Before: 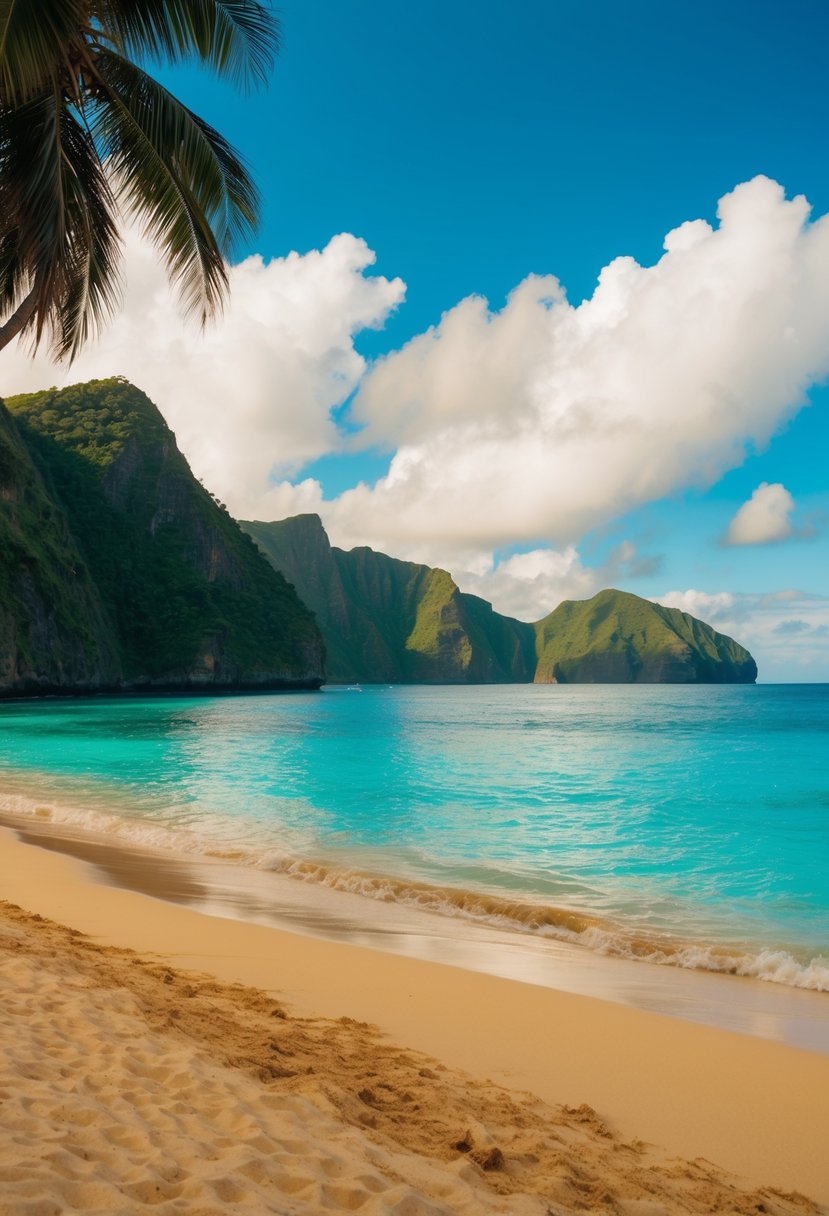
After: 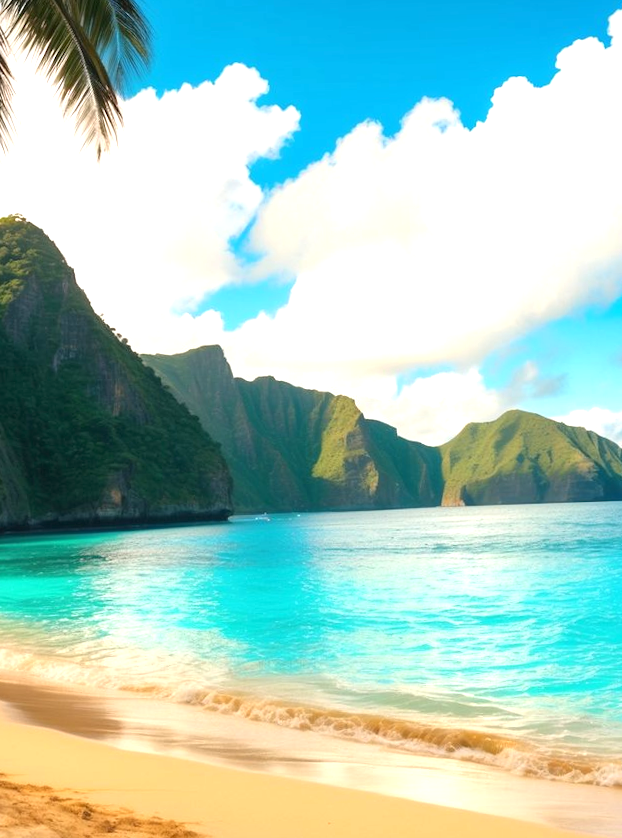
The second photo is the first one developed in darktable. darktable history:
exposure: black level correction 0, exposure 1 EV, compensate exposure bias true, compensate highlight preservation false
crop and rotate: left 11.831%, top 11.346%, right 13.429%, bottom 13.899%
rotate and perspective: rotation -2°, crop left 0.022, crop right 0.978, crop top 0.049, crop bottom 0.951
